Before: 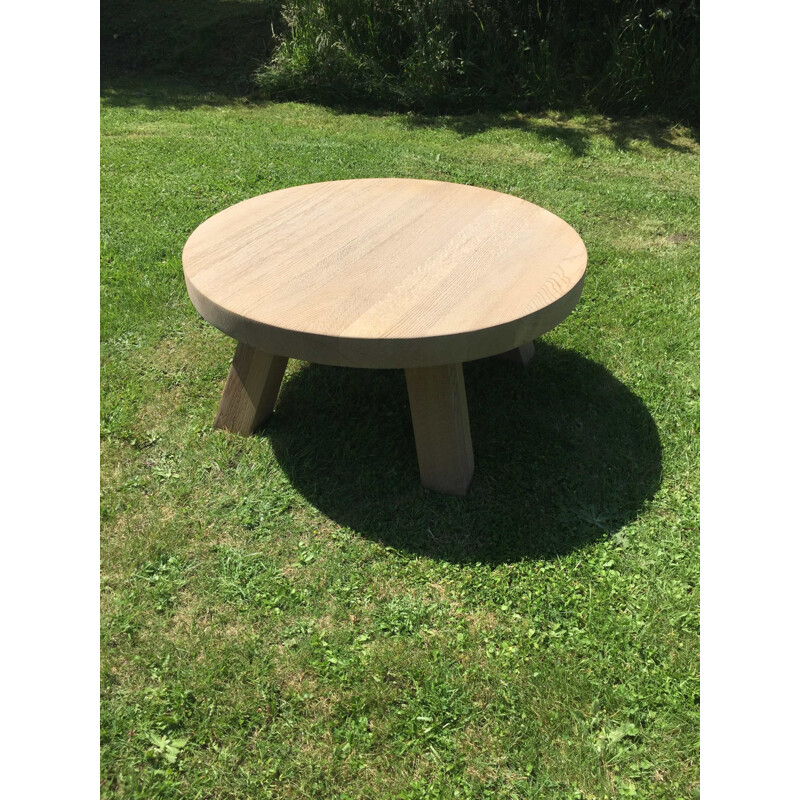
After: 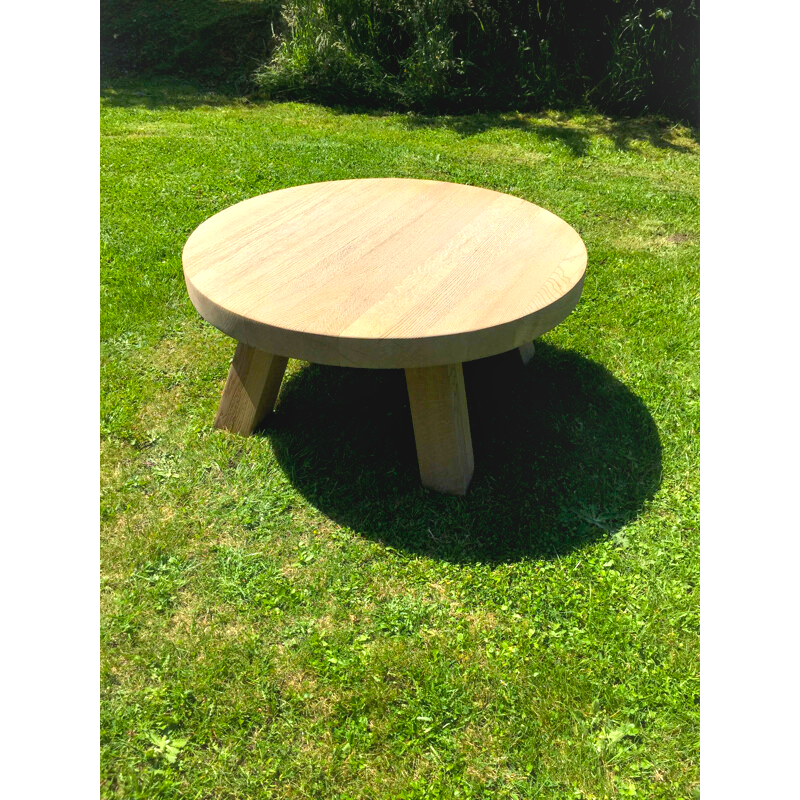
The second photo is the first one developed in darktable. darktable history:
exposure: black level correction 0.009, compensate exposure bias true, compensate highlight preservation false
local contrast: detail 110%
color balance rgb: perceptual saturation grading › global saturation 25.212%, perceptual brilliance grading › global brilliance 12.397%, global vibrance 20%
haze removal: strength -0.051, compatibility mode true, adaptive false
